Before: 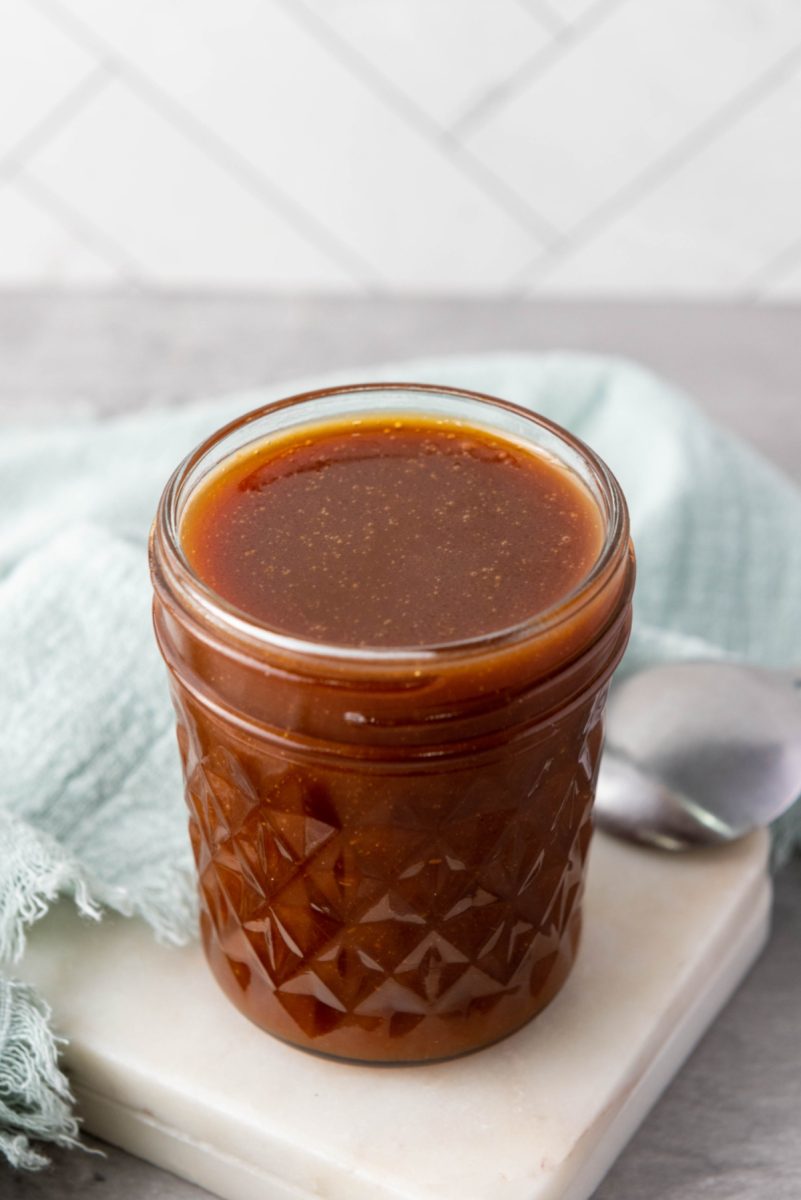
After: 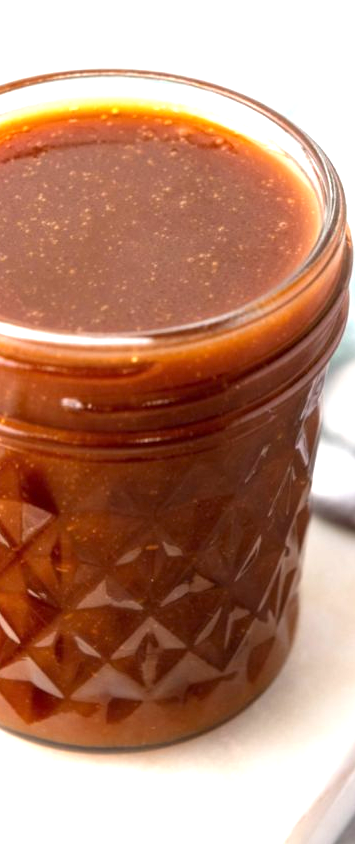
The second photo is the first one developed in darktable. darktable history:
crop: left 35.432%, top 26.233%, right 20.145%, bottom 3.432%
exposure: exposure 1.089 EV, compensate highlight preservation false
